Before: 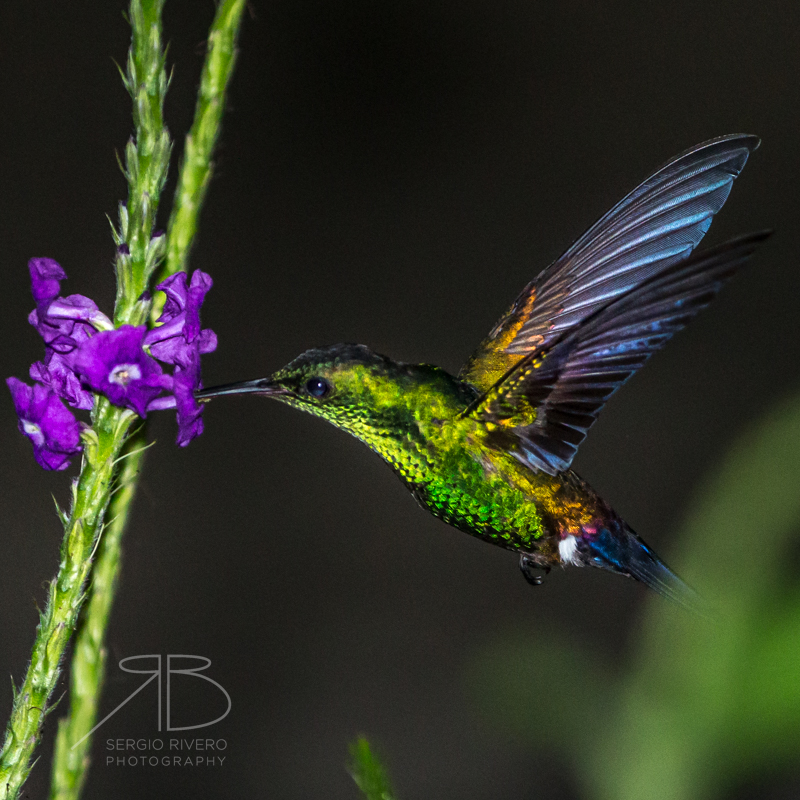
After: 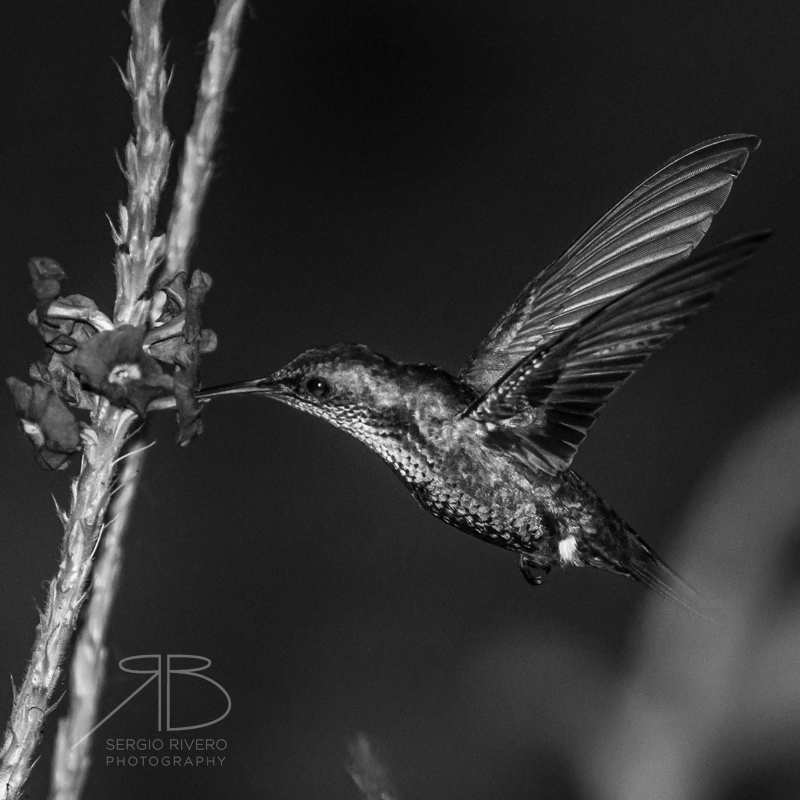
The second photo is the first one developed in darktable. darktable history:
velvia: on, module defaults
contrast brightness saturation: saturation -0.17
monochrome: on, module defaults
color correction: highlights a* -4.98, highlights b* -3.76, shadows a* 3.83, shadows b* 4.08
white balance: red 0.976, blue 1.04
color balance rgb: perceptual saturation grading › global saturation 25%, global vibrance 20%
tone equalizer: on, module defaults
